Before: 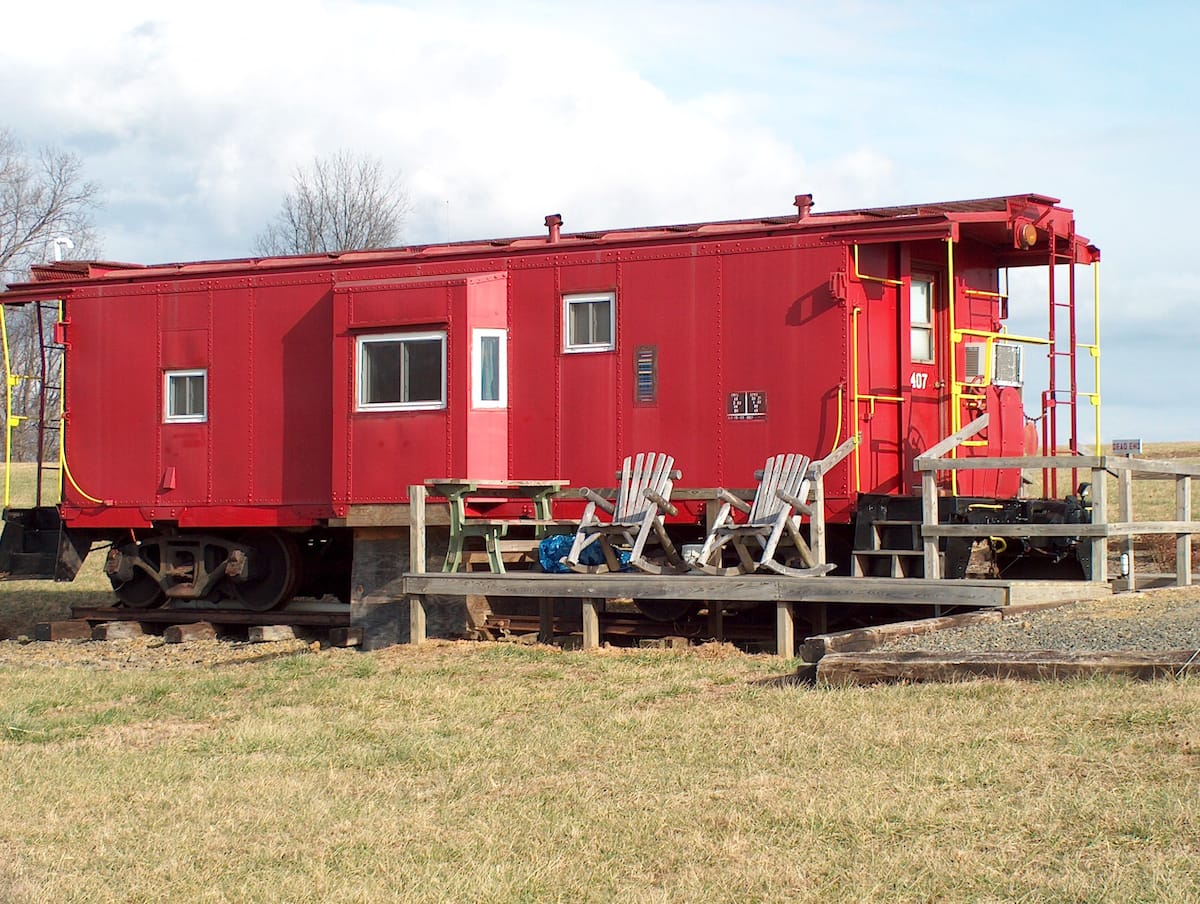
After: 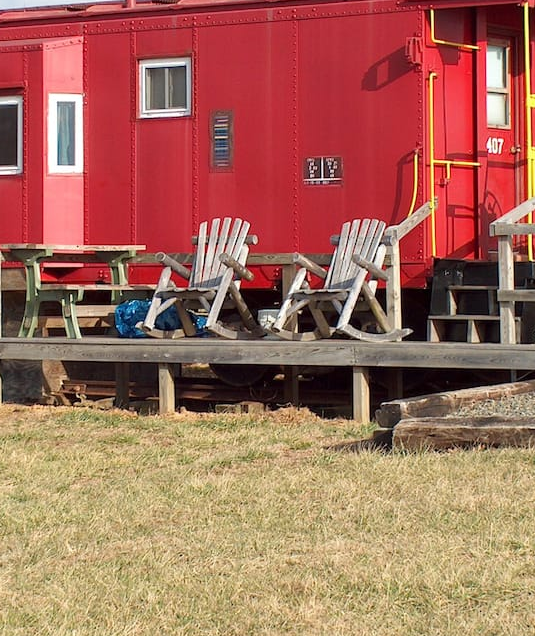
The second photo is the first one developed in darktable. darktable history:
crop: left 35.41%, top 26.069%, right 19.968%, bottom 3.415%
